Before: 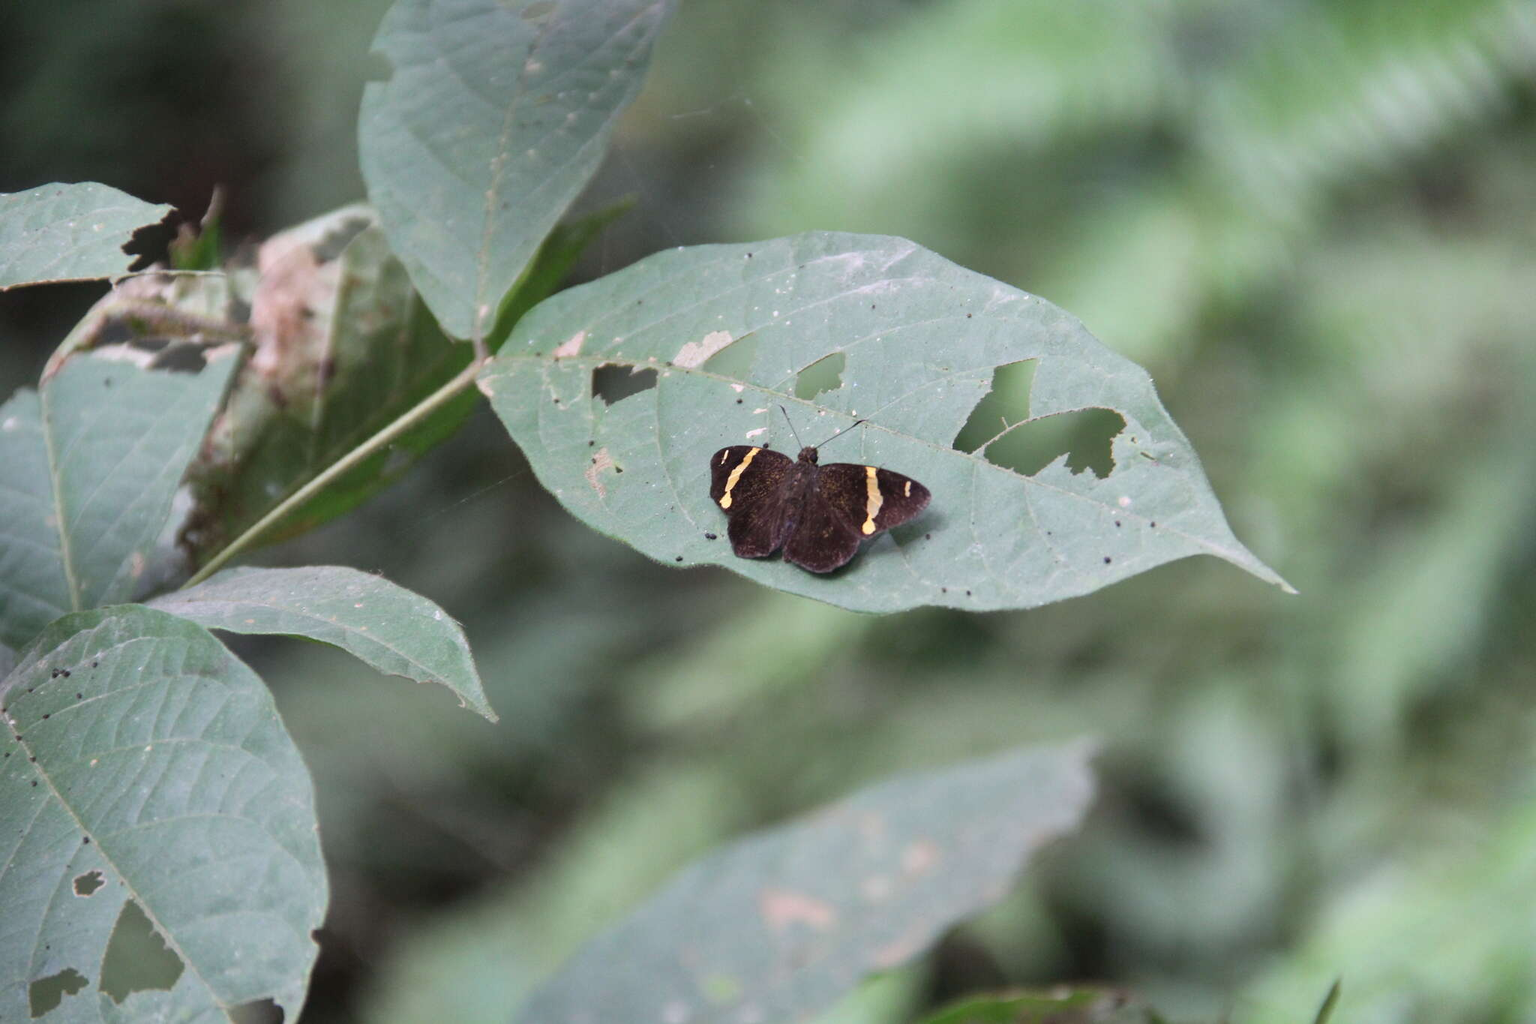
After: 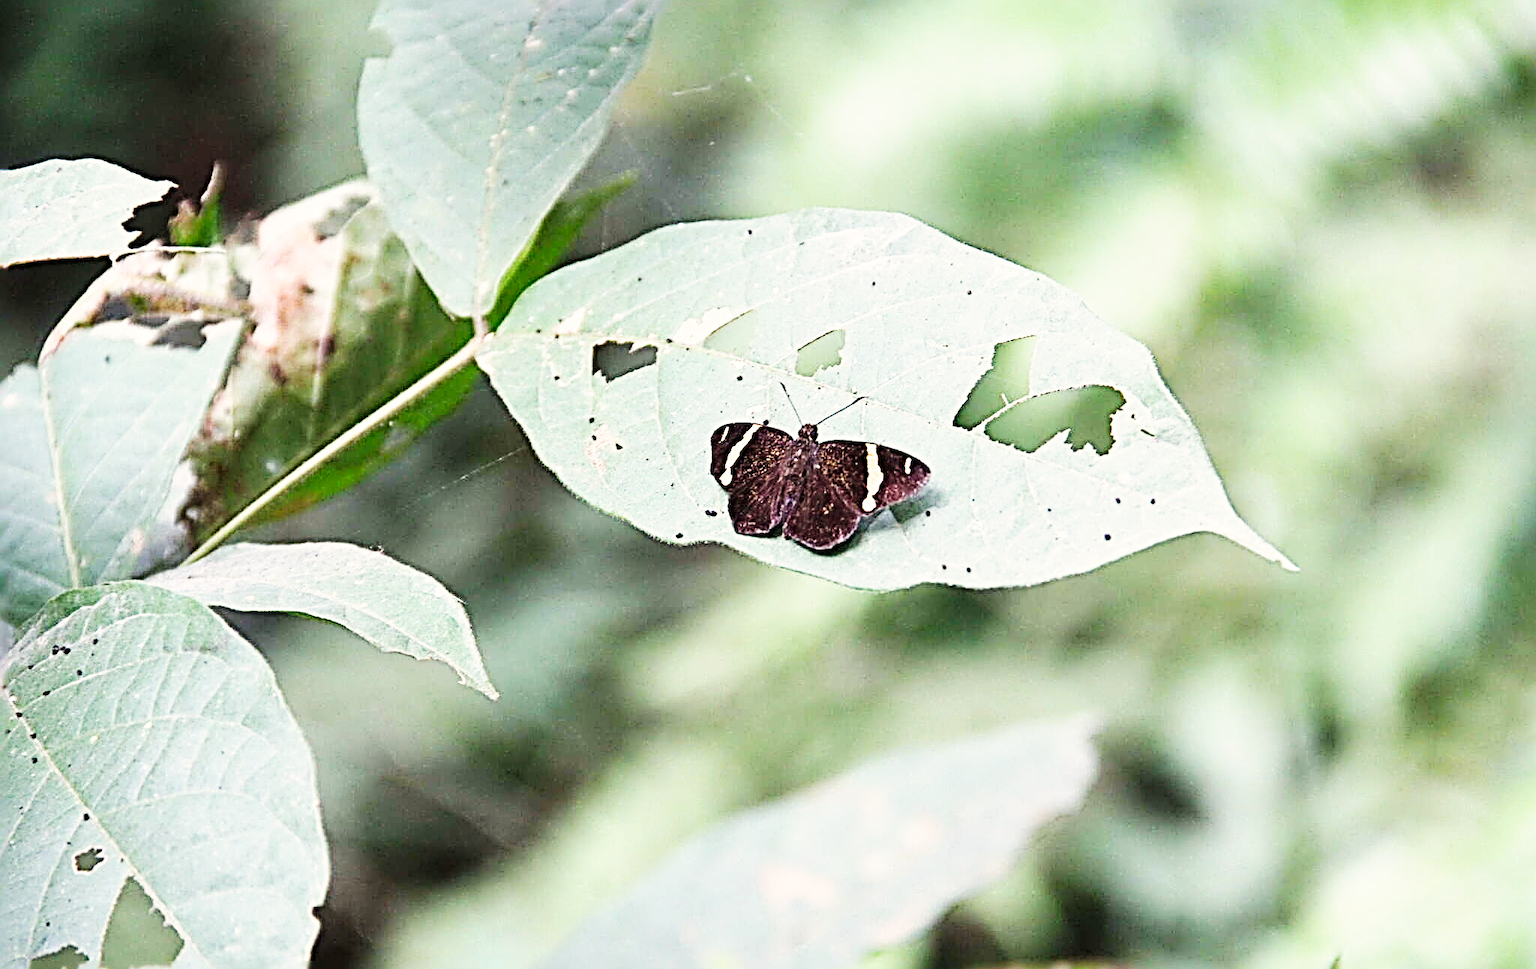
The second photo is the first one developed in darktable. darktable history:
exposure: exposure 0.127 EV, compensate exposure bias true, compensate highlight preservation false
base curve: curves: ch0 [(0, 0) (0.007, 0.004) (0.027, 0.03) (0.046, 0.07) (0.207, 0.54) (0.442, 0.872) (0.673, 0.972) (1, 1)], preserve colors none
color correction: highlights a* 0.585, highlights b* 2.85, saturation 1.07
sharpen: radius 4.007, amount 1.996
crop and rotate: top 2.276%, bottom 3.037%
